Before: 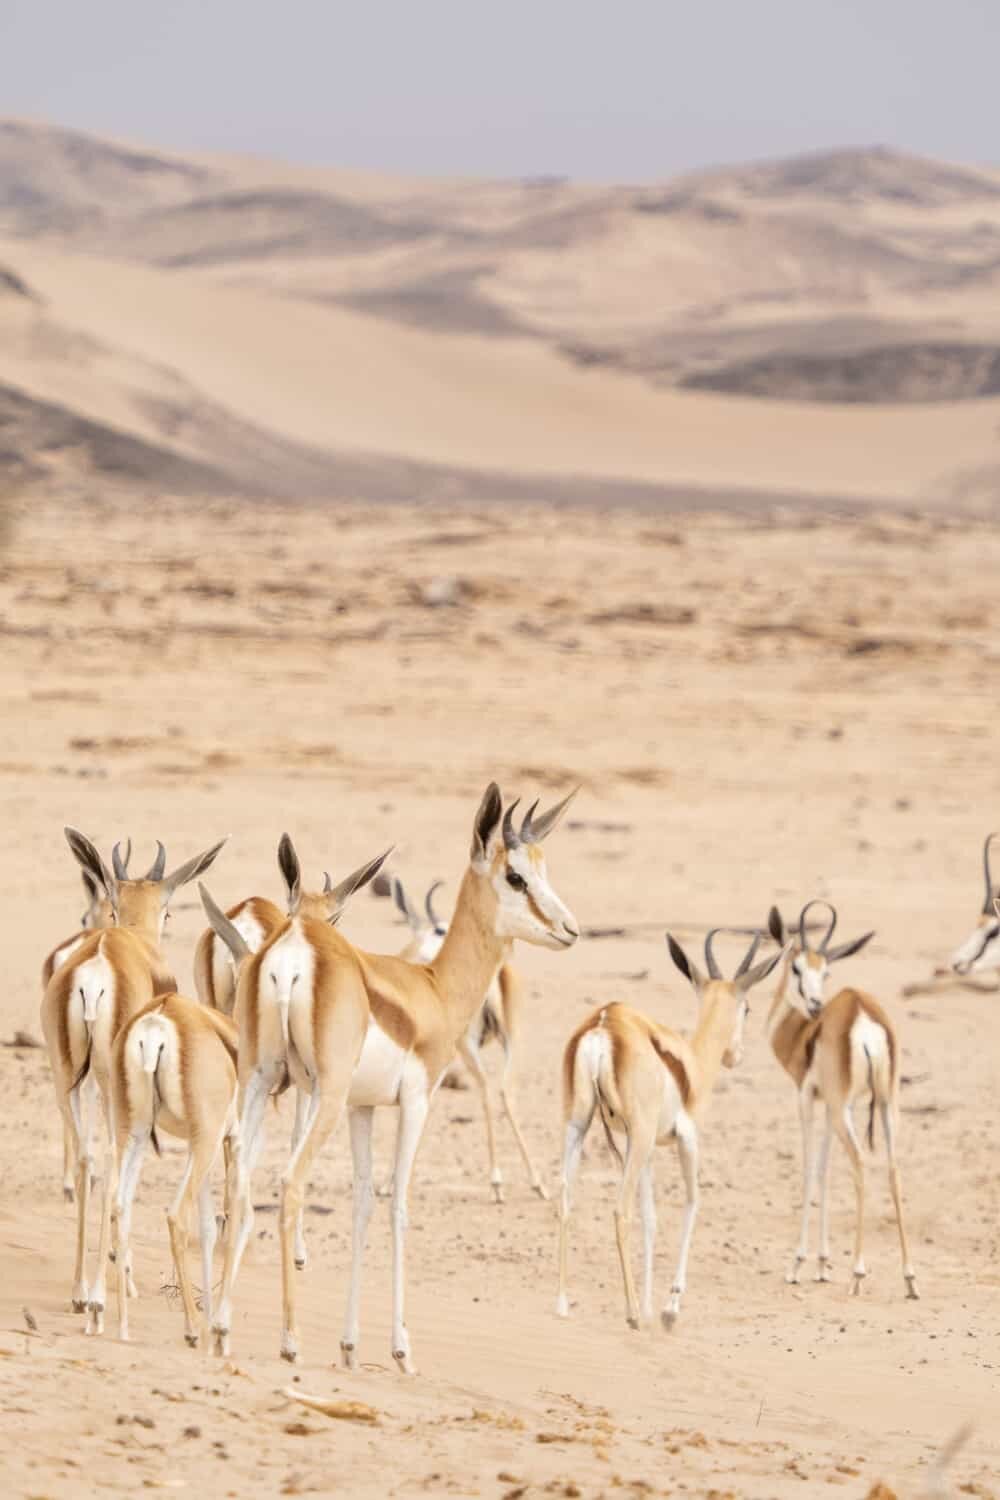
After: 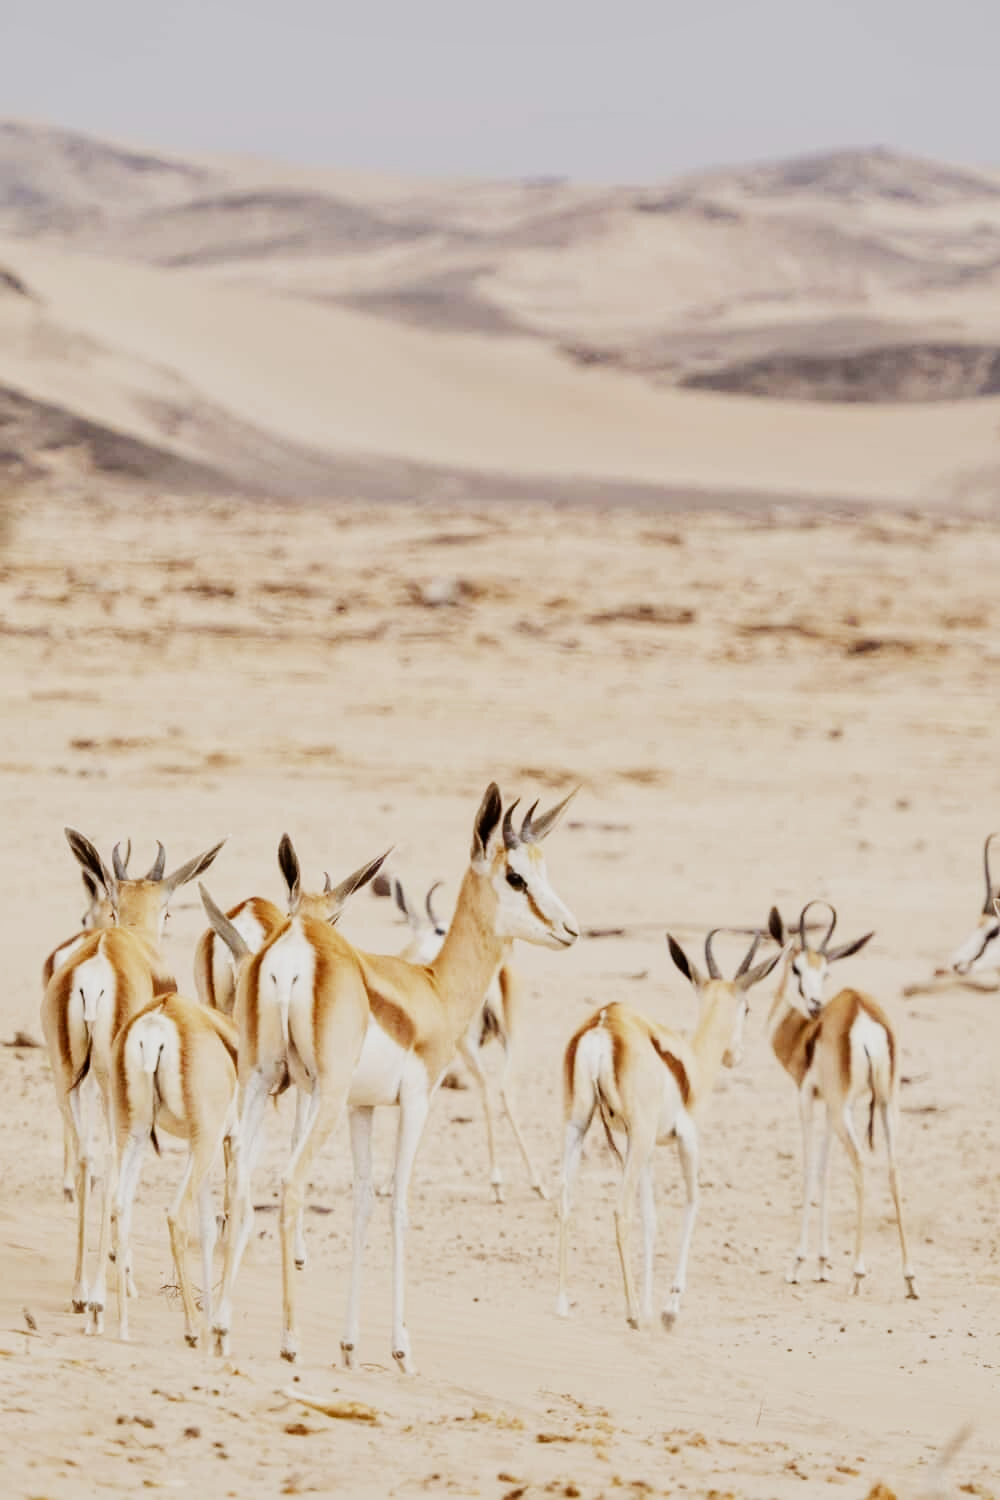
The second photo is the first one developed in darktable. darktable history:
sigmoid: contrast 1.8, skew -0.2, preserve hue 0%, red attenuation 0.1, red rotation 0.035, green attenuation 0.1, green rotation -0.017, blue attenuation 0.15, blue rotation -0.052, base primaries Rec2020
shadows and highlights: shadows 52.34, highlights -28.23, soften with gaussian
